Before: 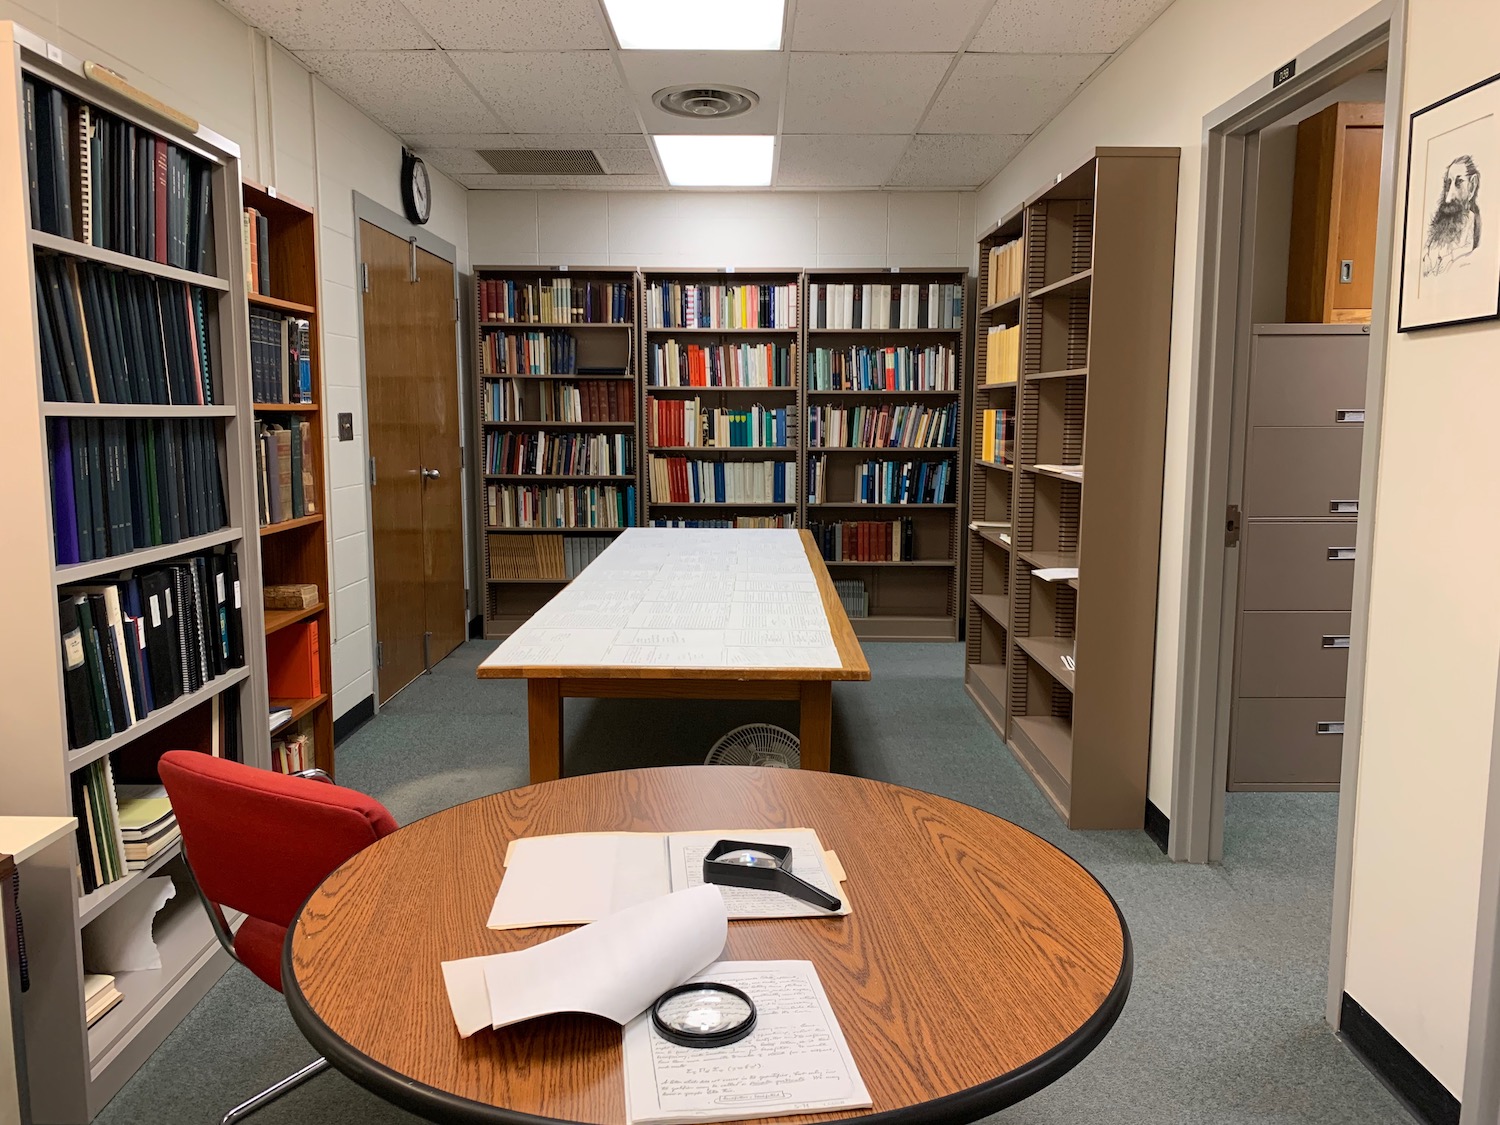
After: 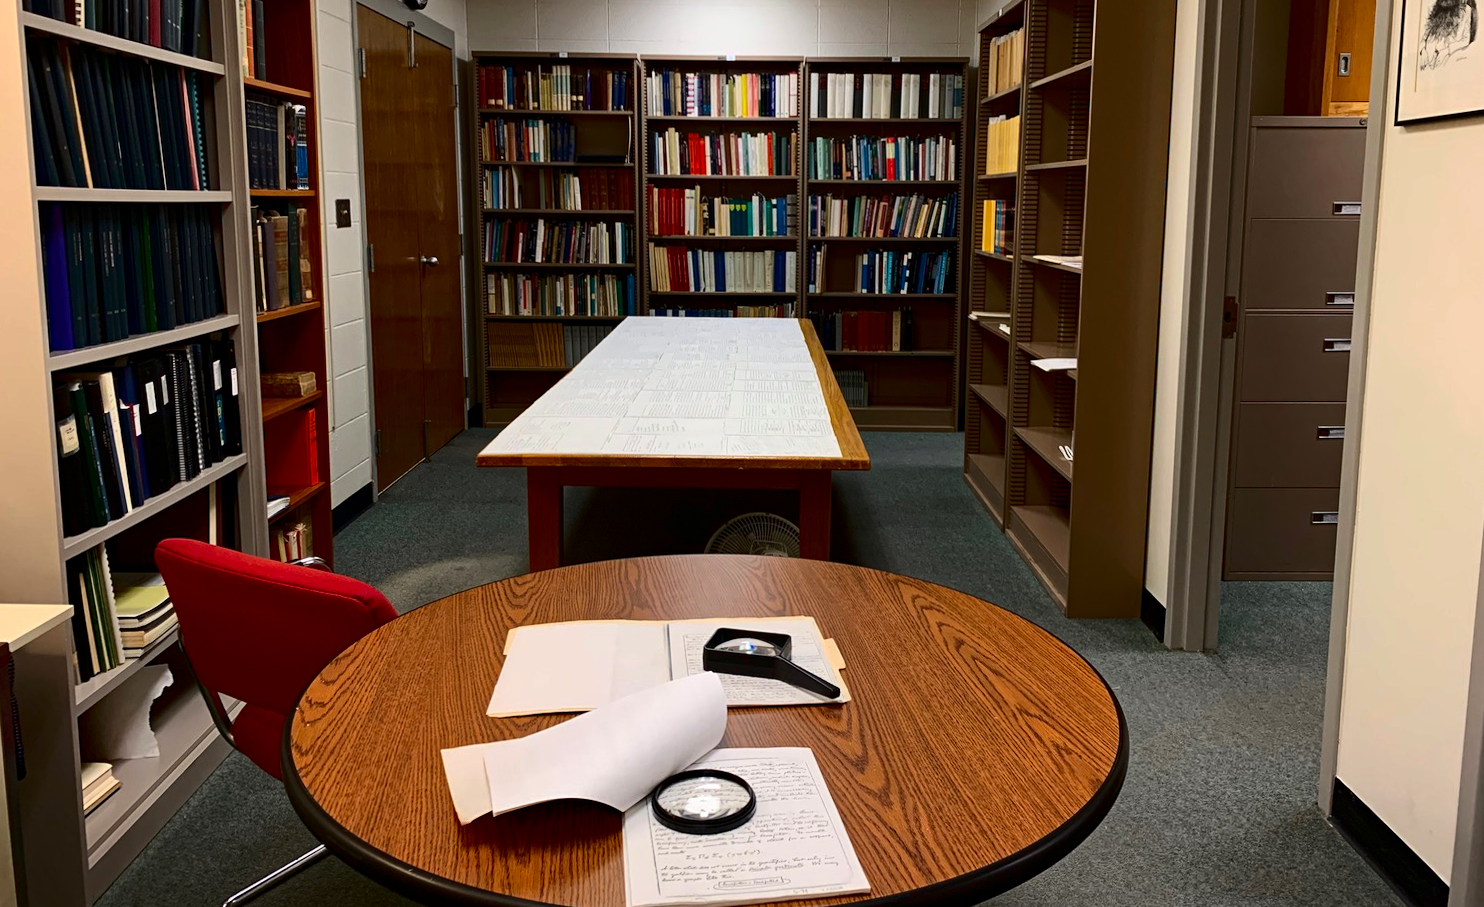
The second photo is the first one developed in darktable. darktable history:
rotate and perspective: rotation 0.174°, lens shift (vertical) 0.013, lens shift (horizontal) 0.019, shear 0.001, automatic cropping original format, crop left 0.007, crop right 0.991, crop top 0.016, crop bottom 0.997
contrast brightness saturation: contrast 0.19, brightness -0.24, saturation 0.11
crop and rotate: top 18.507%
haze removal: compatibility mode true, adaptive false
